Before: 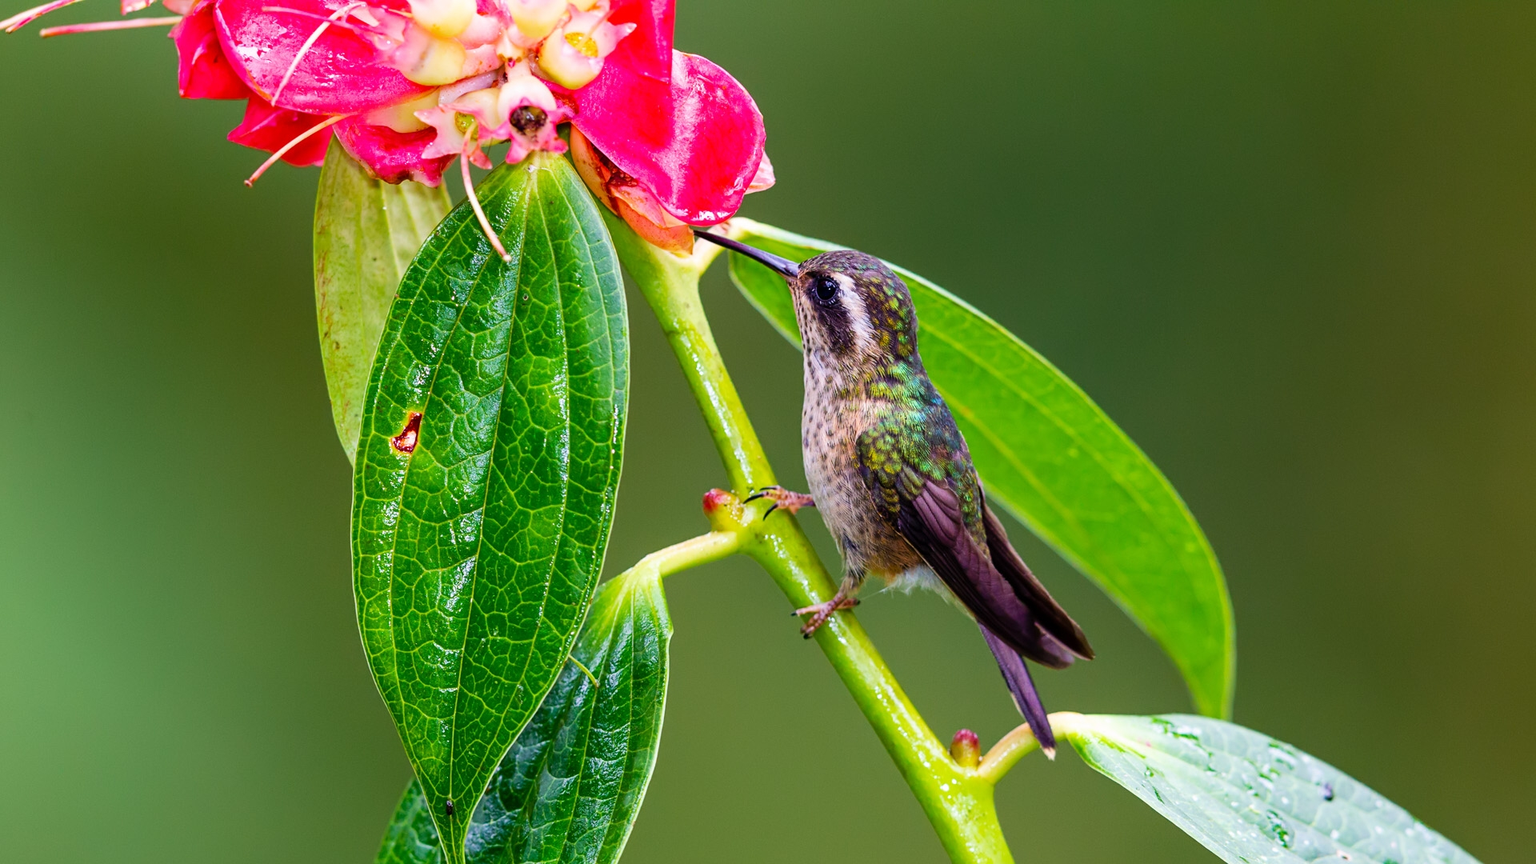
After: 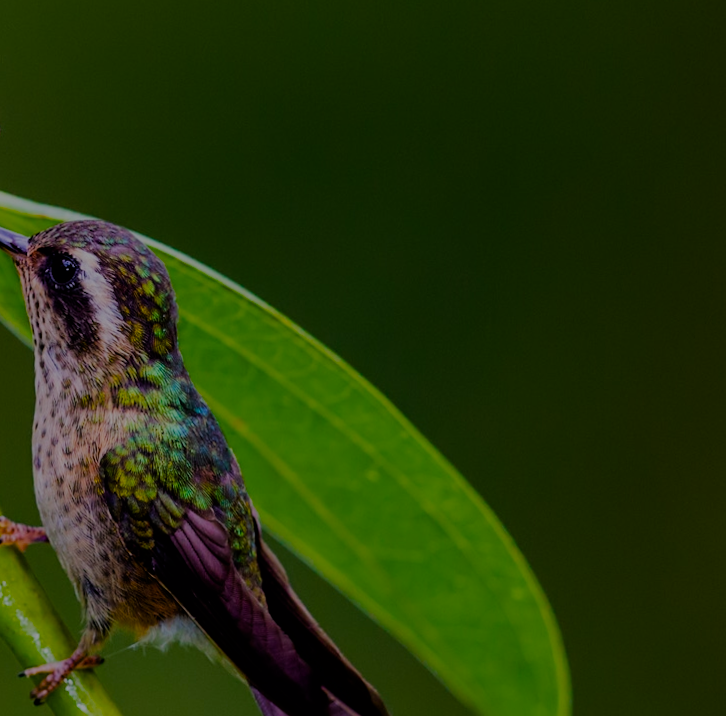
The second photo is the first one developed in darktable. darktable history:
crop and rotate: left 49.936%, top 10.094%, right 13.136%, bottom 24.256%
rotate and perspective: lens shift (vertical) 0.048, lens shift (horizontal) -0.024, automatic cropping off
color balance rgb: perceptual saturation grading › global saturation 20%, perceptual saturation grading › highlights -50%, perceptual saturation grading › shadows 30%, perceptual brilliance grading › global brilliance 10%, perceptual brilliance grading › shadows 15%
exposure: exposure -2.002 EV, compensate highlight preservation false
filmic rgb: black relative exposure -7.65 EV, white relative exposure 4.56 EV, hardness 3.61
